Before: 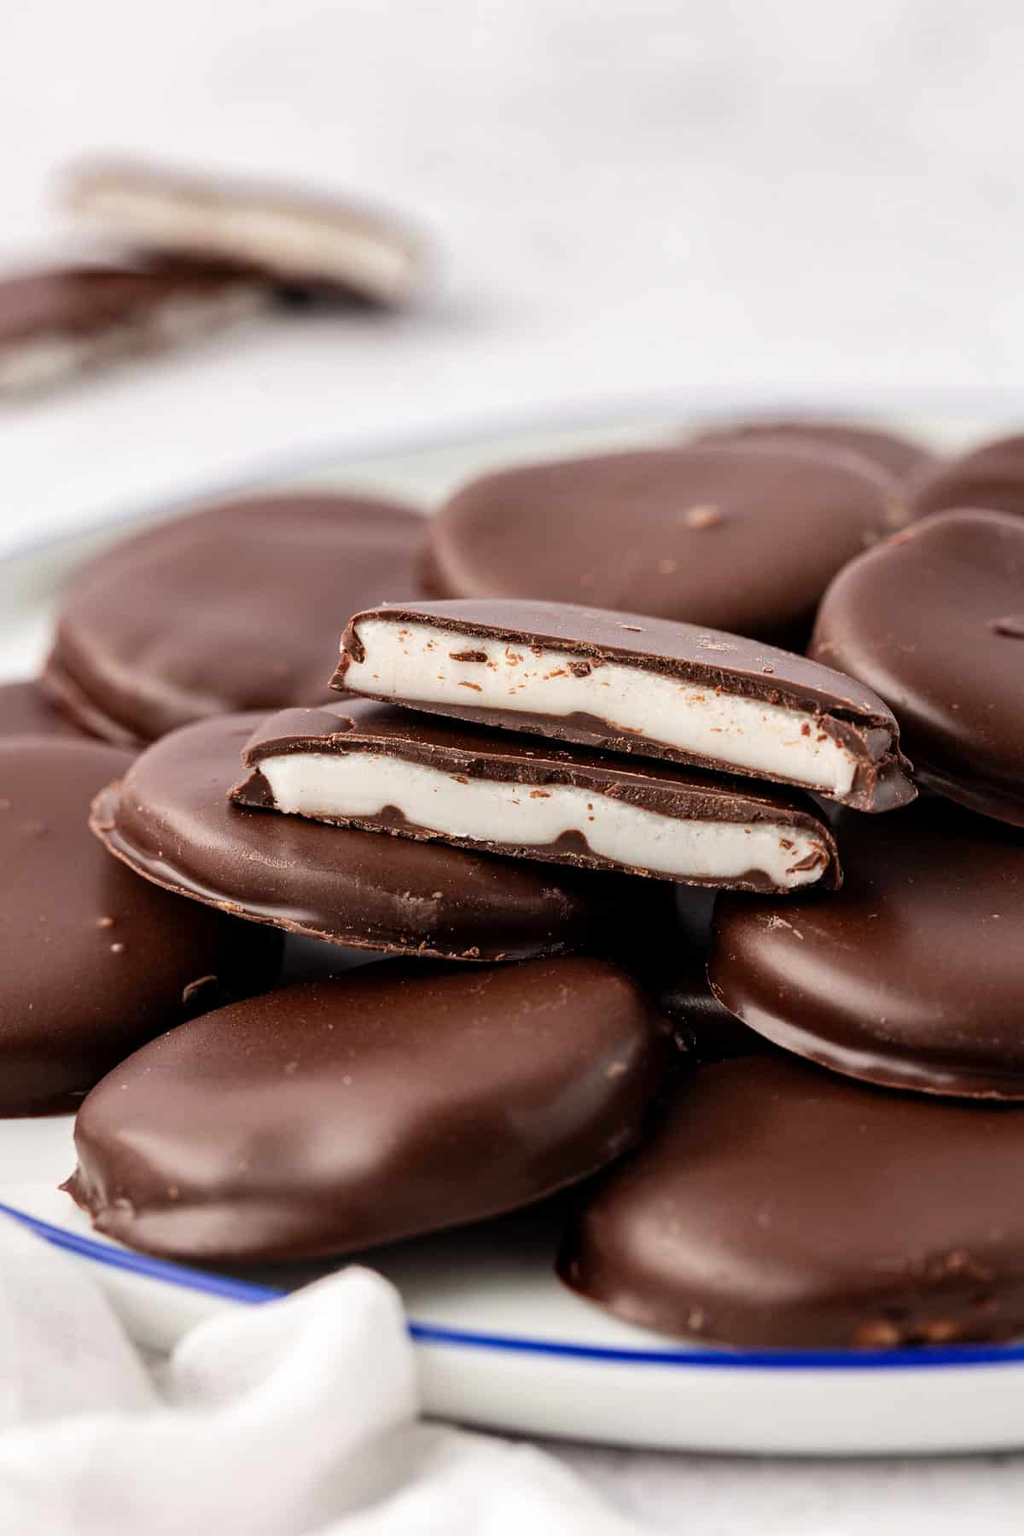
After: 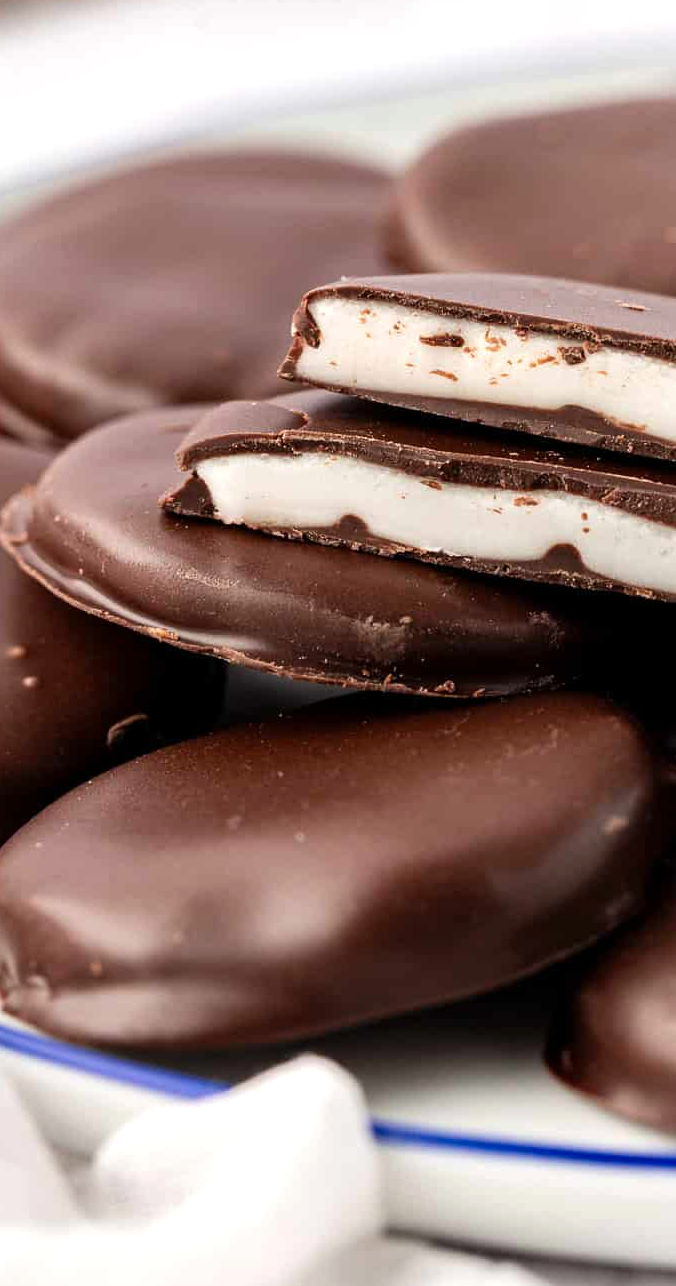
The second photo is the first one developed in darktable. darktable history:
crop: left 8.966%, top 23.852%, right 34.699%, bottom 4.703%
levels: levels [0, 0.476, 0.951]
